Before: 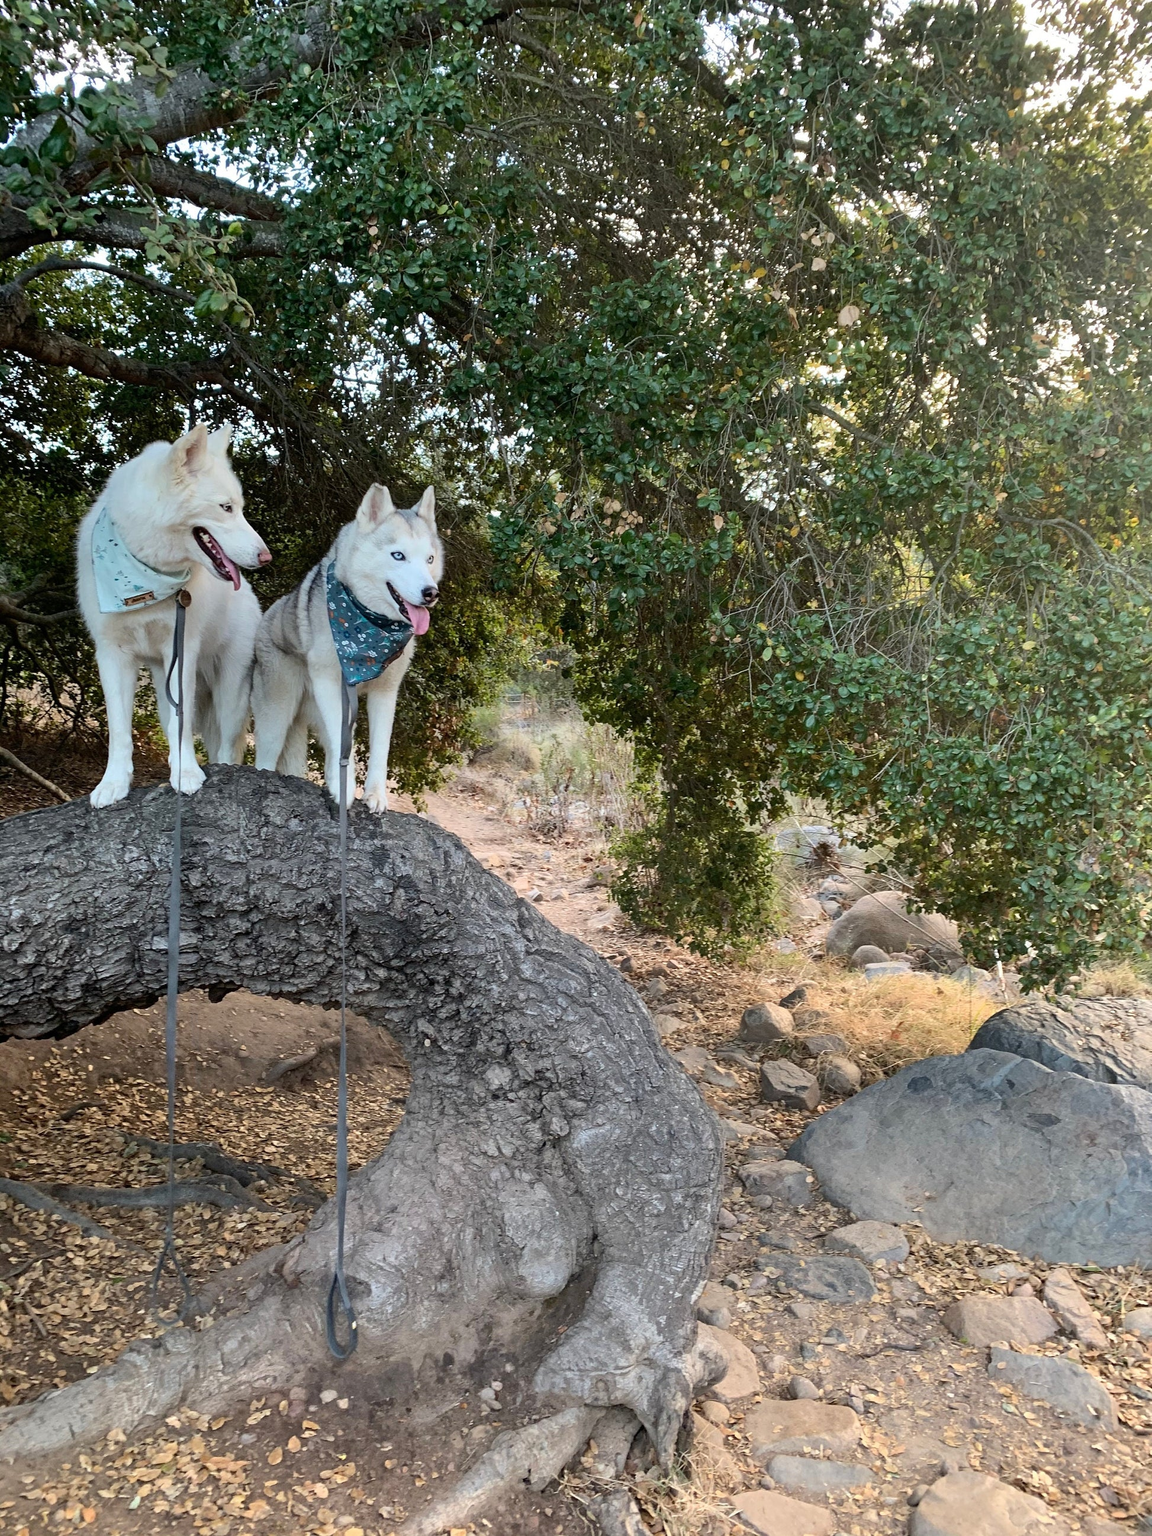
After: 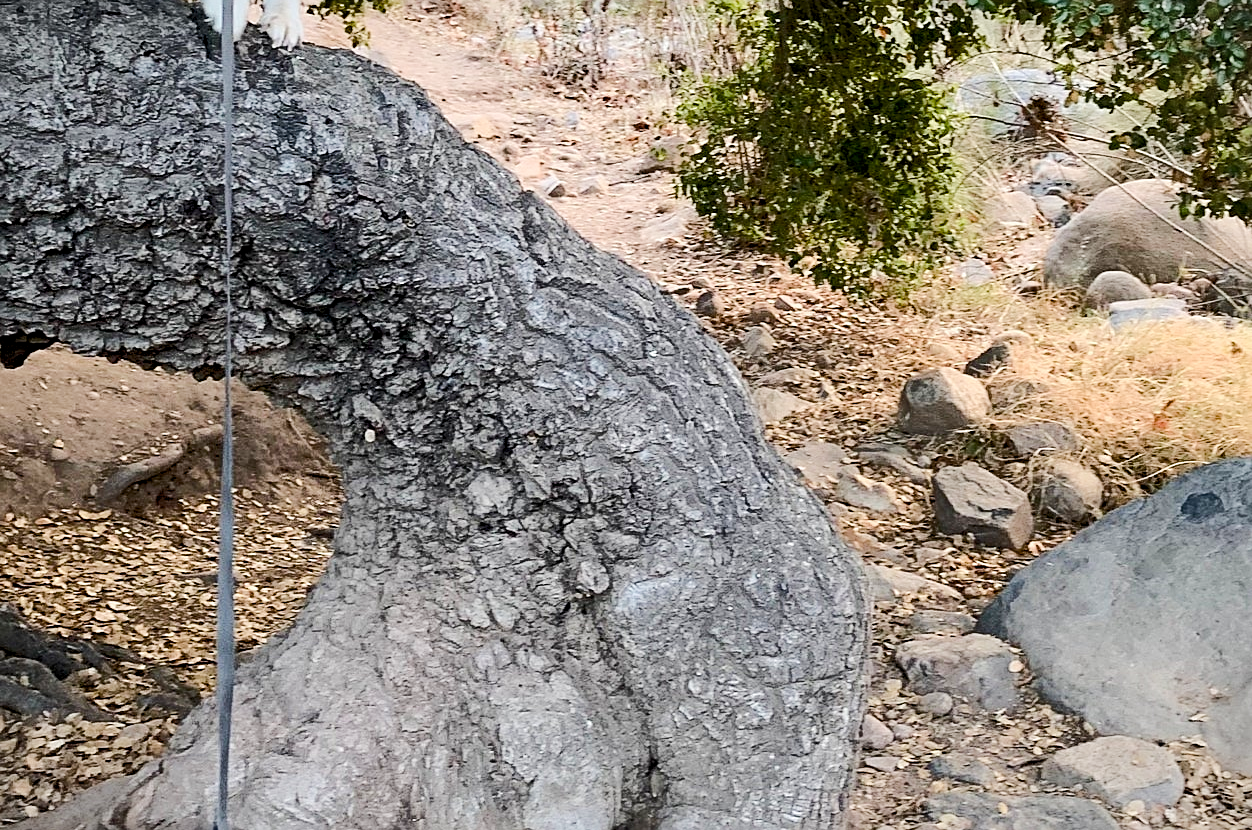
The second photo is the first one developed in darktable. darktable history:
vignetting: fall-off start 100%, brightness -0.282, width/height ratio 1.31
exposure: black level correction 0.007, compensate highlight preservation false
sharpen: on, module defaults
color balance rgb: perceptual saturation grading › global saturation 20%, perceptual saturation grading › highlights -50%, perceptual saturation grading › shadows 30%
crop: left 18.091%, top 51.13%, right 17.525%, bottom 16.85%
base curve: curves: ch0 [(0, 0) (0.303, 0.277) (1, 1)]
rgb curve: curves: ch0 [(0, 0) (0.284, 0.292) (0.505, 0.644) (1, 1)], compensate middle gray true
